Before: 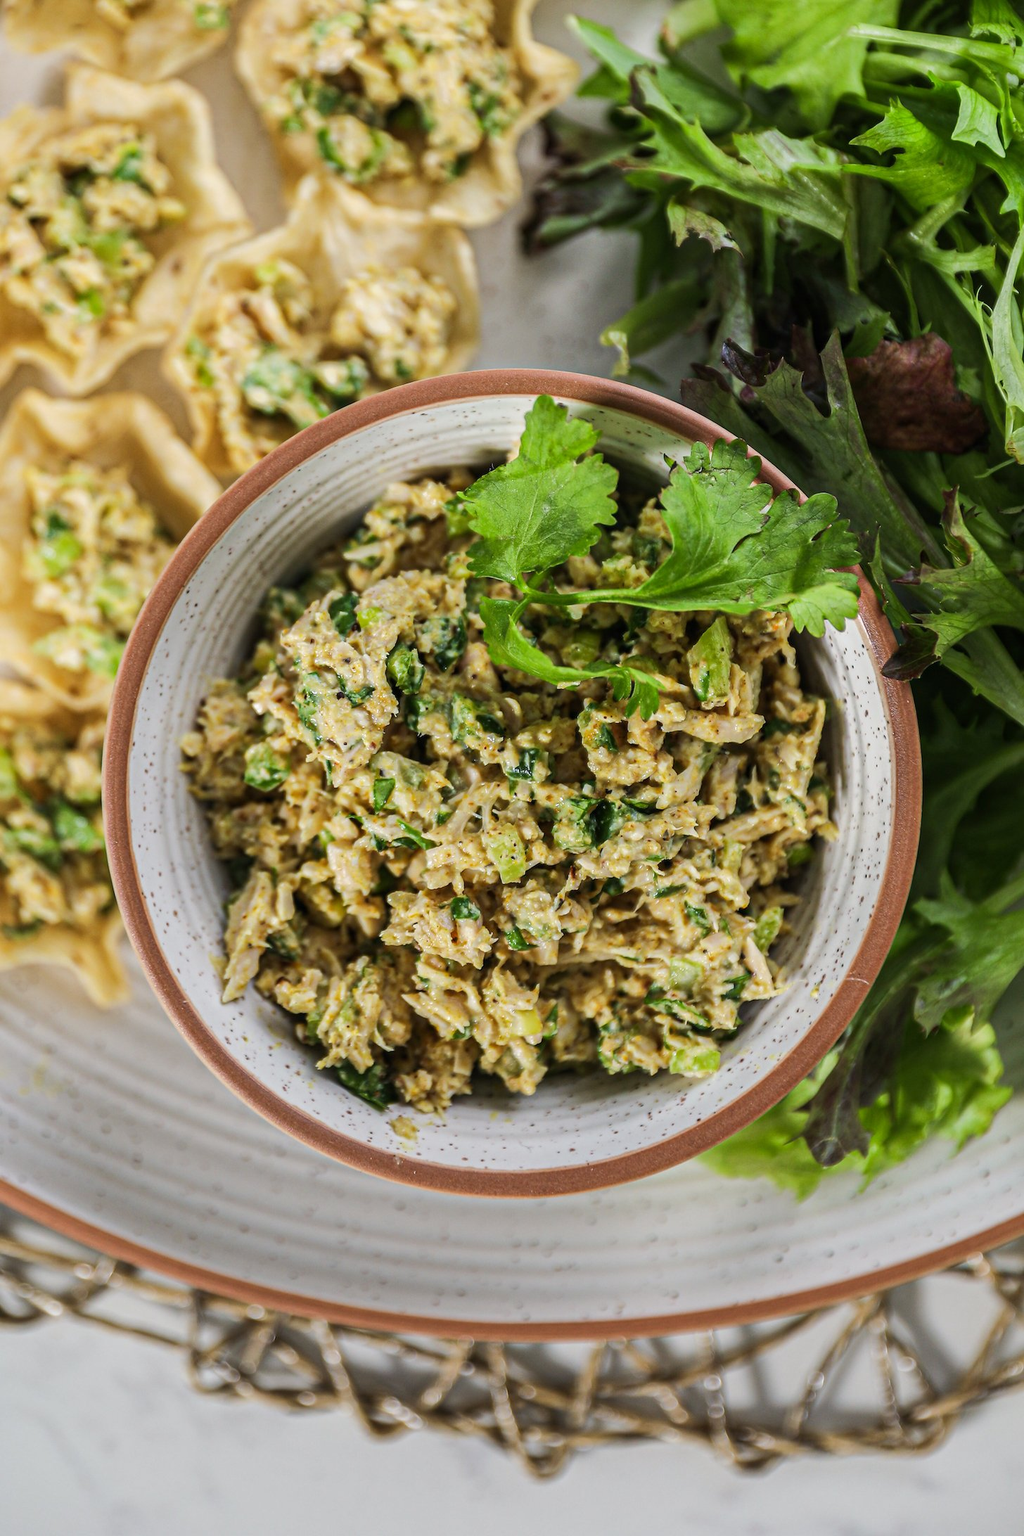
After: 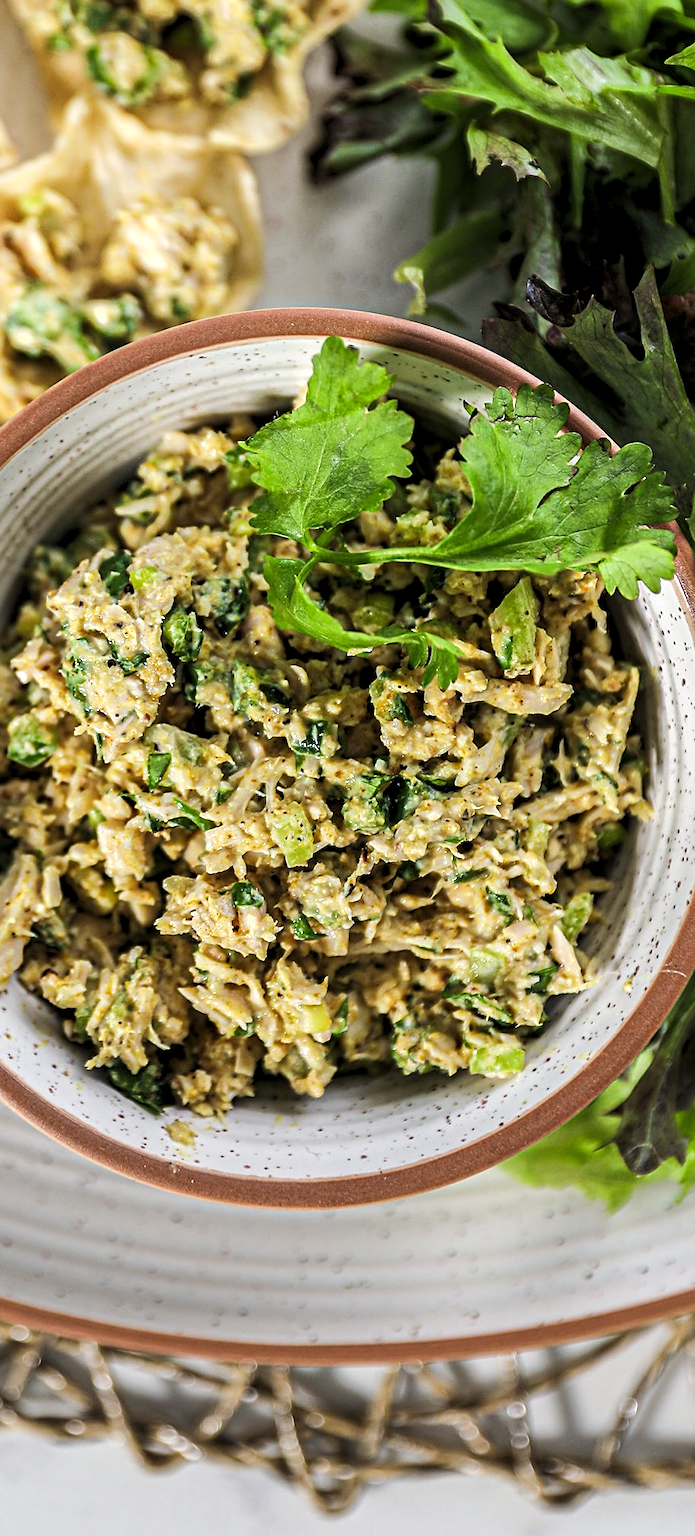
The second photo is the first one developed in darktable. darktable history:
sharpen: on, module defaults
exposure: exposure 0.081 EV, compensate highlight preservation false
crop and rotate: left 23.217%, top 5.626%, right 14.27%, bottom 2.355%
levels: levels [0.062, 0.494, 0.925]
